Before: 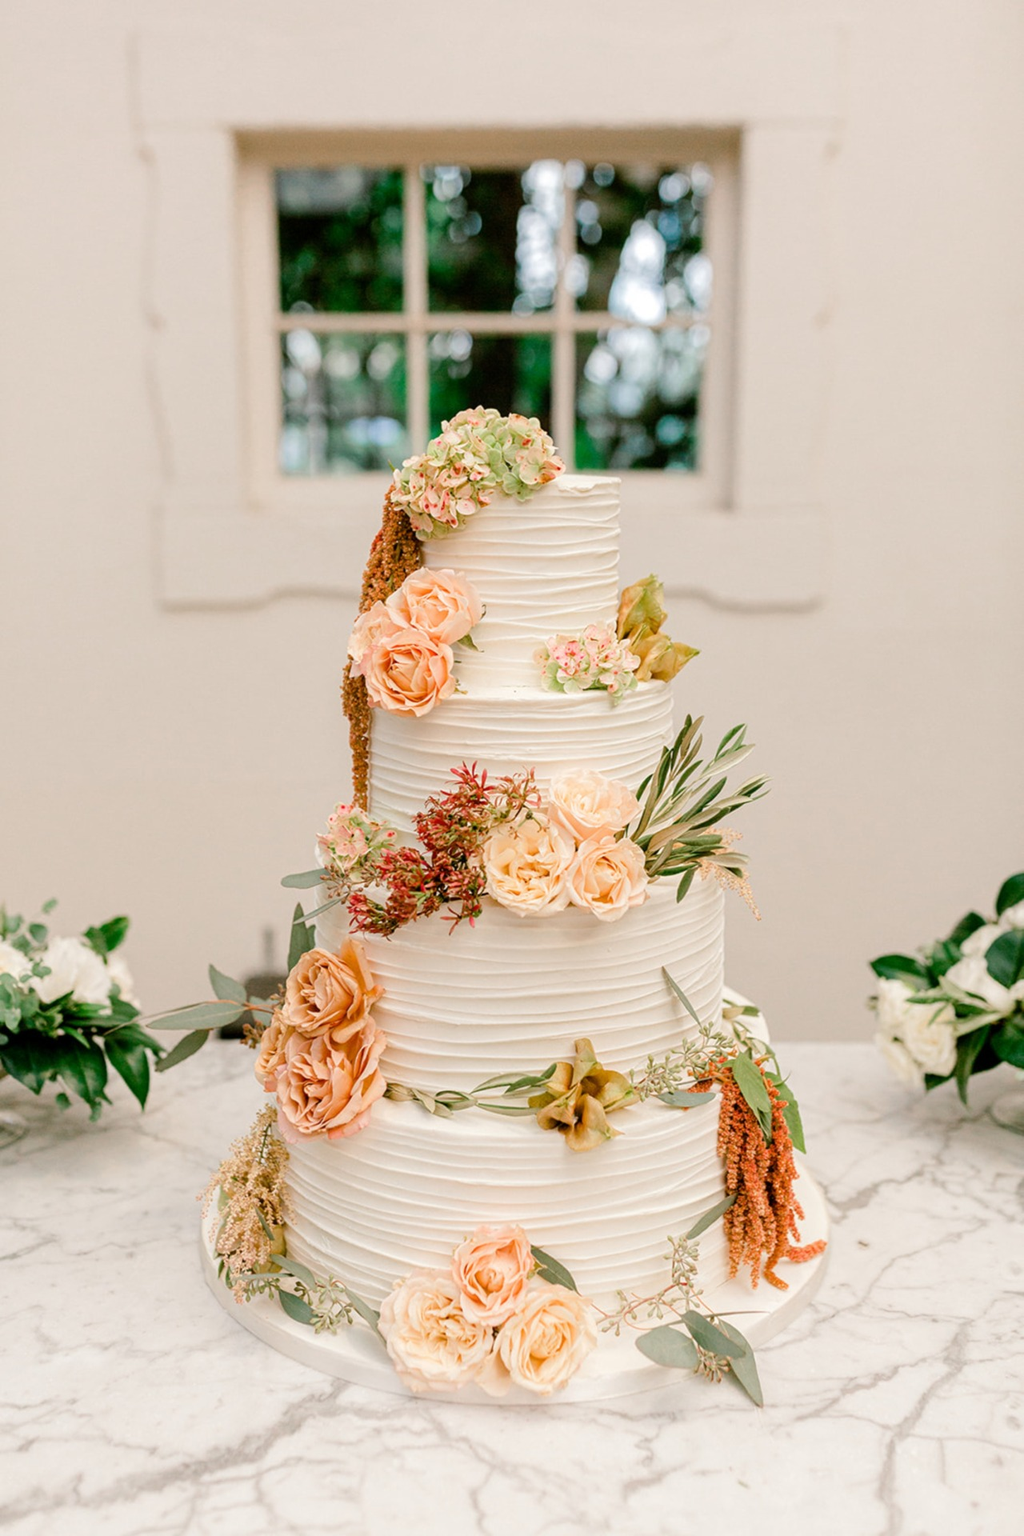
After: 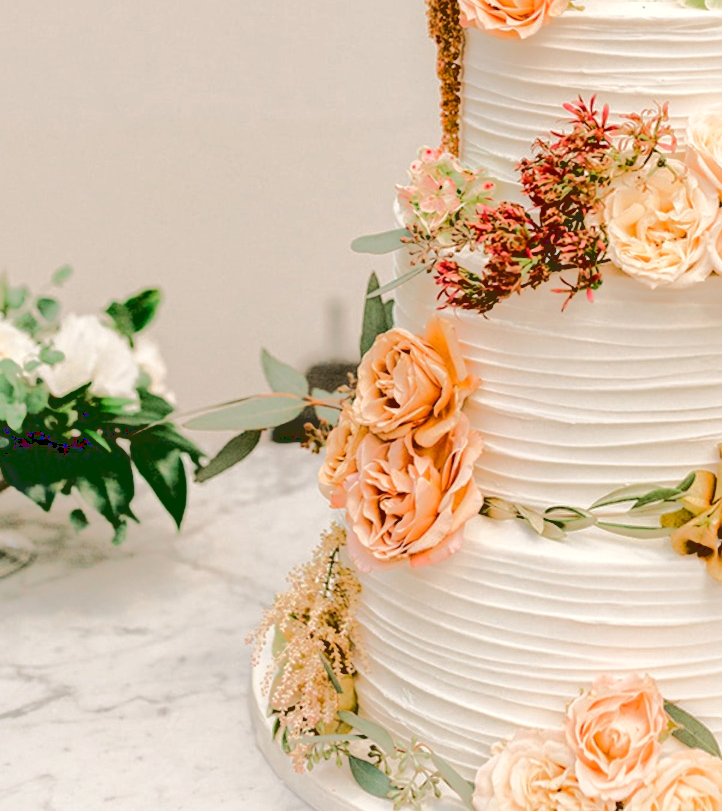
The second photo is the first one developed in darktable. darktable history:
crop: top 44.664%, right 43.579%, bottom 13.085%
base curve: curves: ch0 [(0.065, 0.026) (0.236, 0.358) (0.53, 0.546) (0.777, 0.841) (0.924, 0.992)]
local contrast: mode bilateral grid, contrast 21, coarseness 50, detail 119%, midtone range 0.2
